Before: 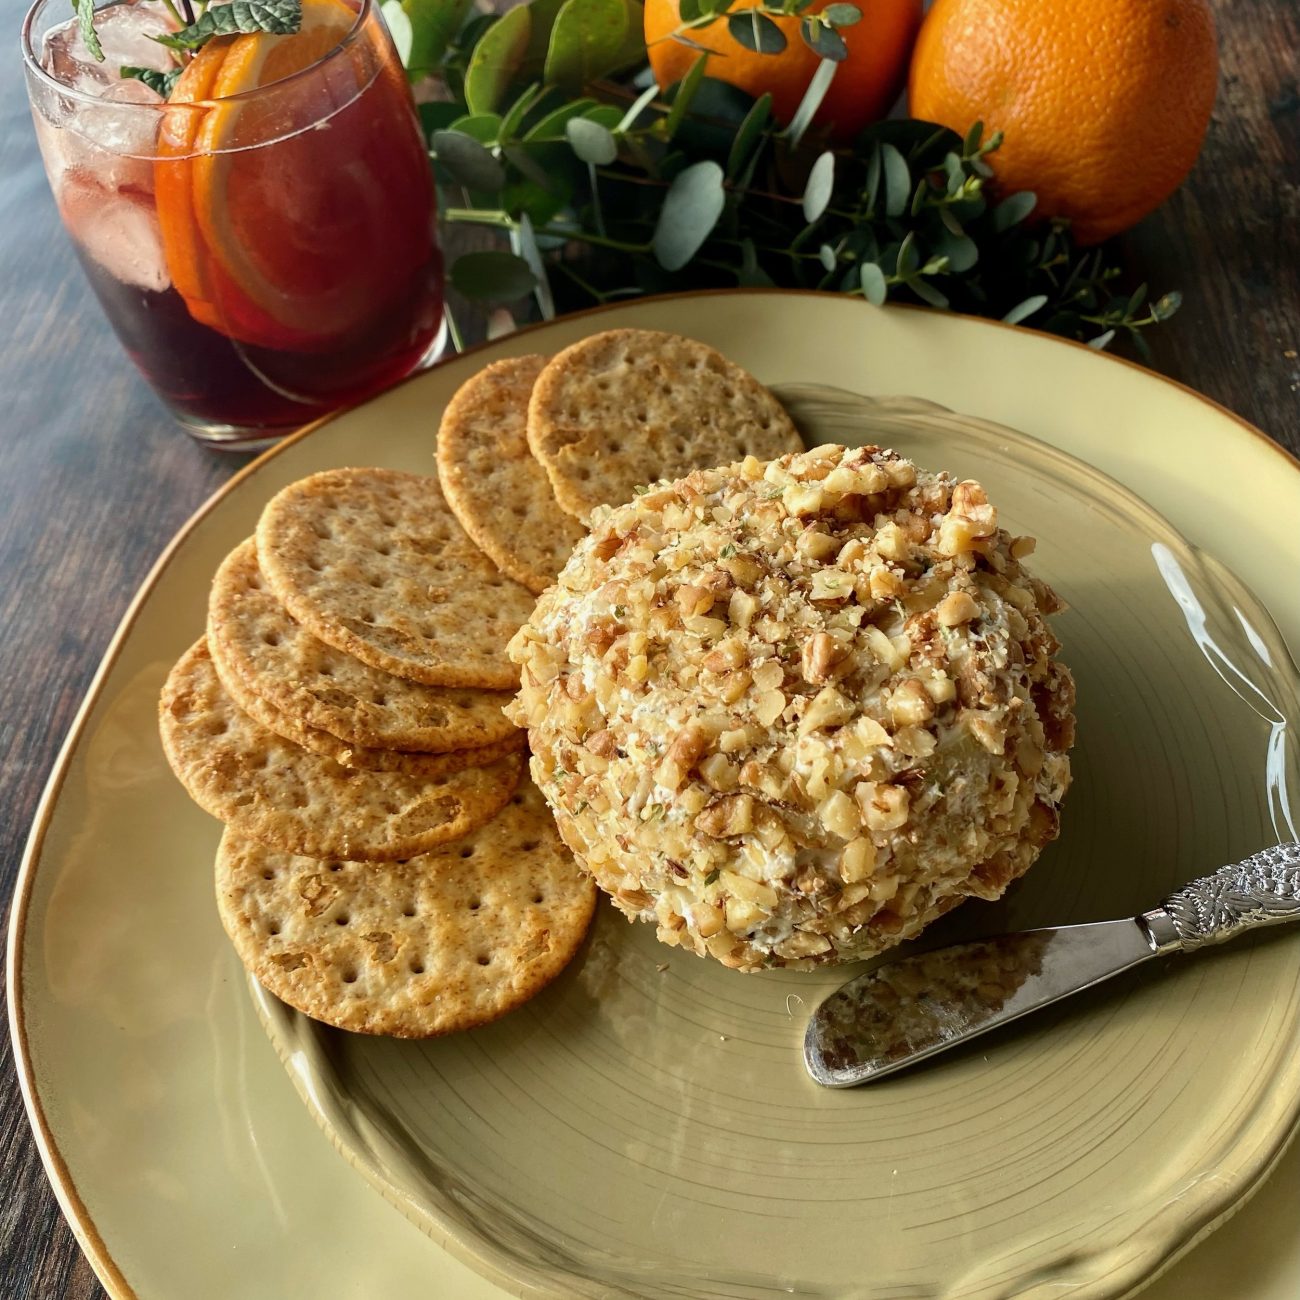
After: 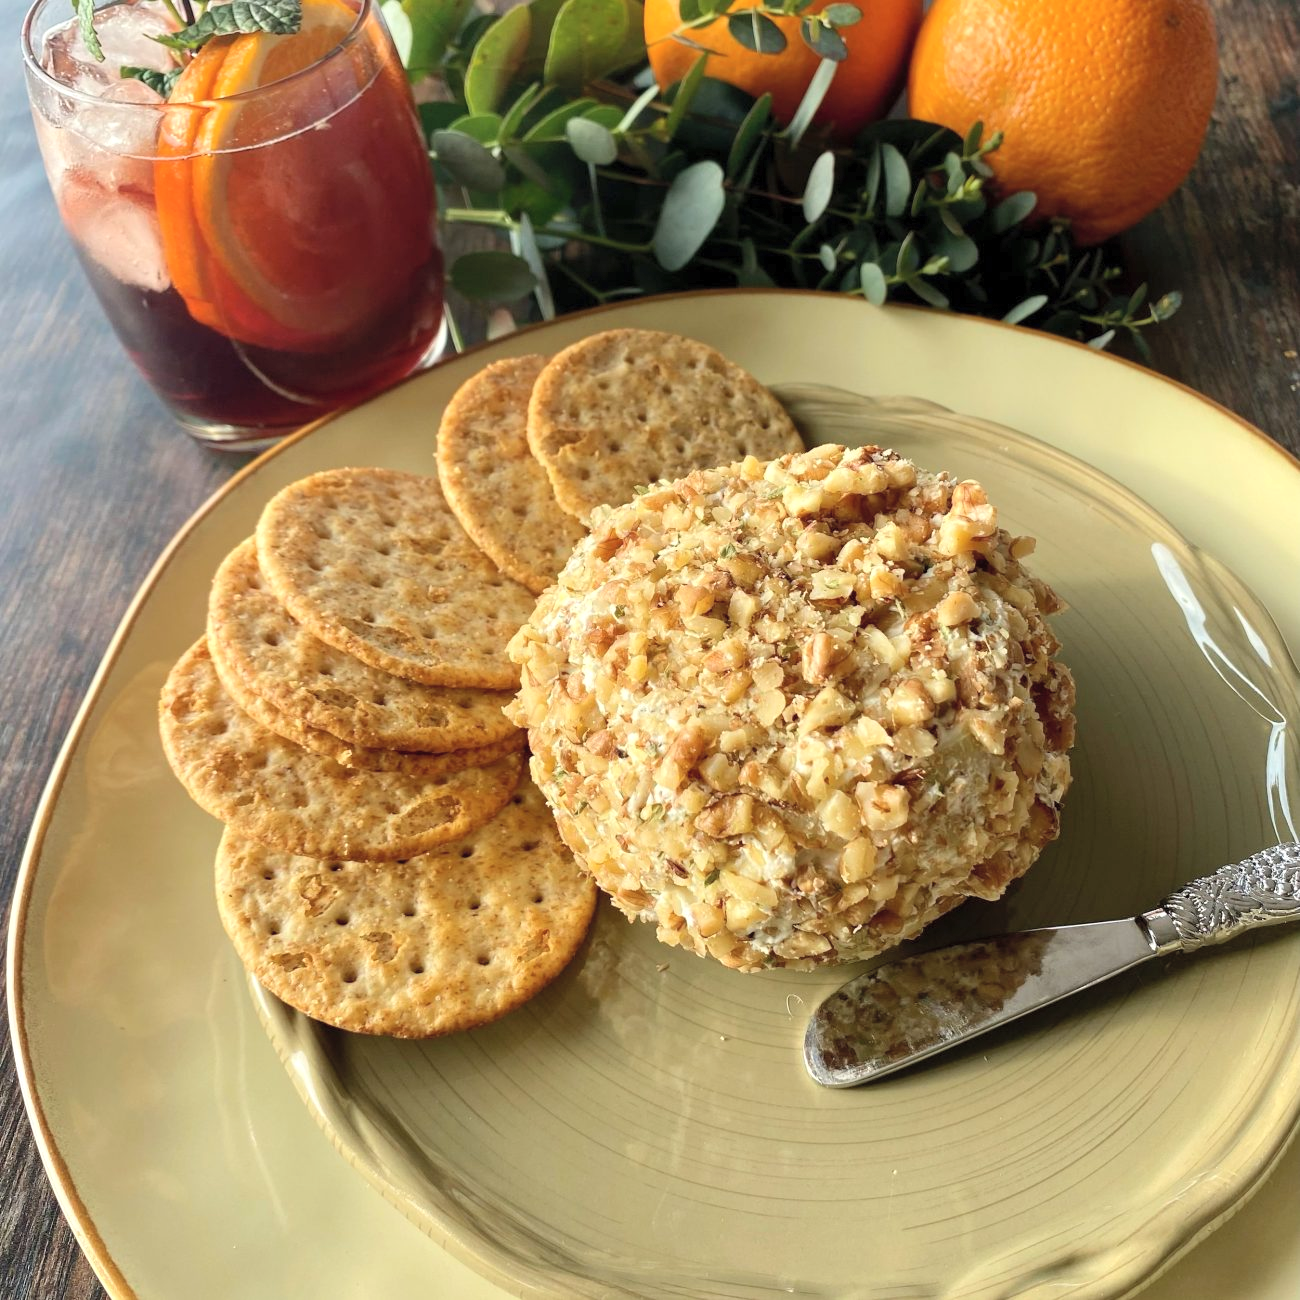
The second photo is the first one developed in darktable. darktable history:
contrast brightness saturation: brightness 0.13
exposure: exposure 0.2 EV, compensate highlight preservation false
